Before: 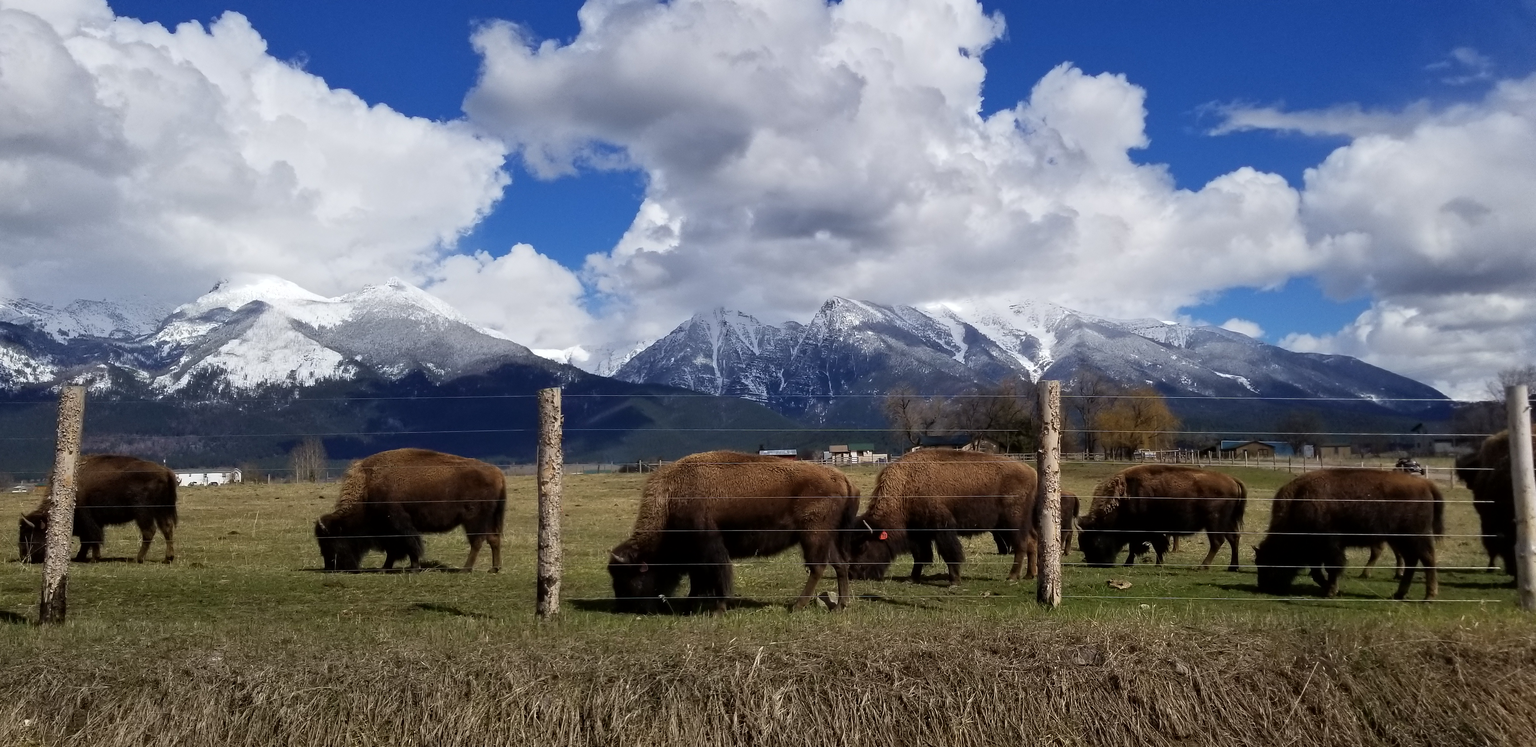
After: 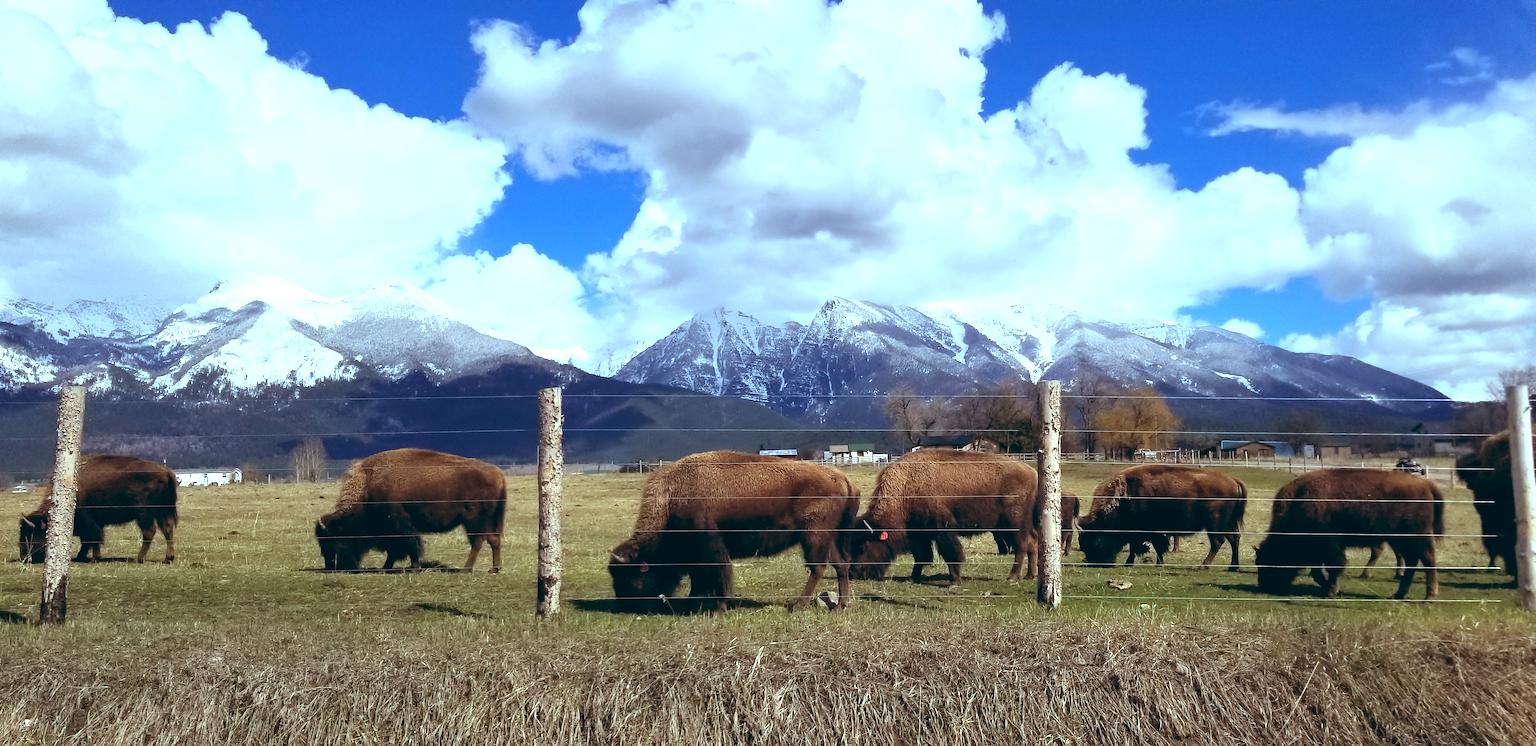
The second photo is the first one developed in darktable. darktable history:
exposure: black level correction 0, exposure 0.95 EV, compensate exposure bias true, compensate highlight preservation false
color balance: lift [1.003, 0.993, 1.001, 1.007], gamma [1.018, 1.072, 0.959, 0.928], gain [0.974, 0.873, 1.031, 1.127]
contrast brightness saturation: contrast 0.05
